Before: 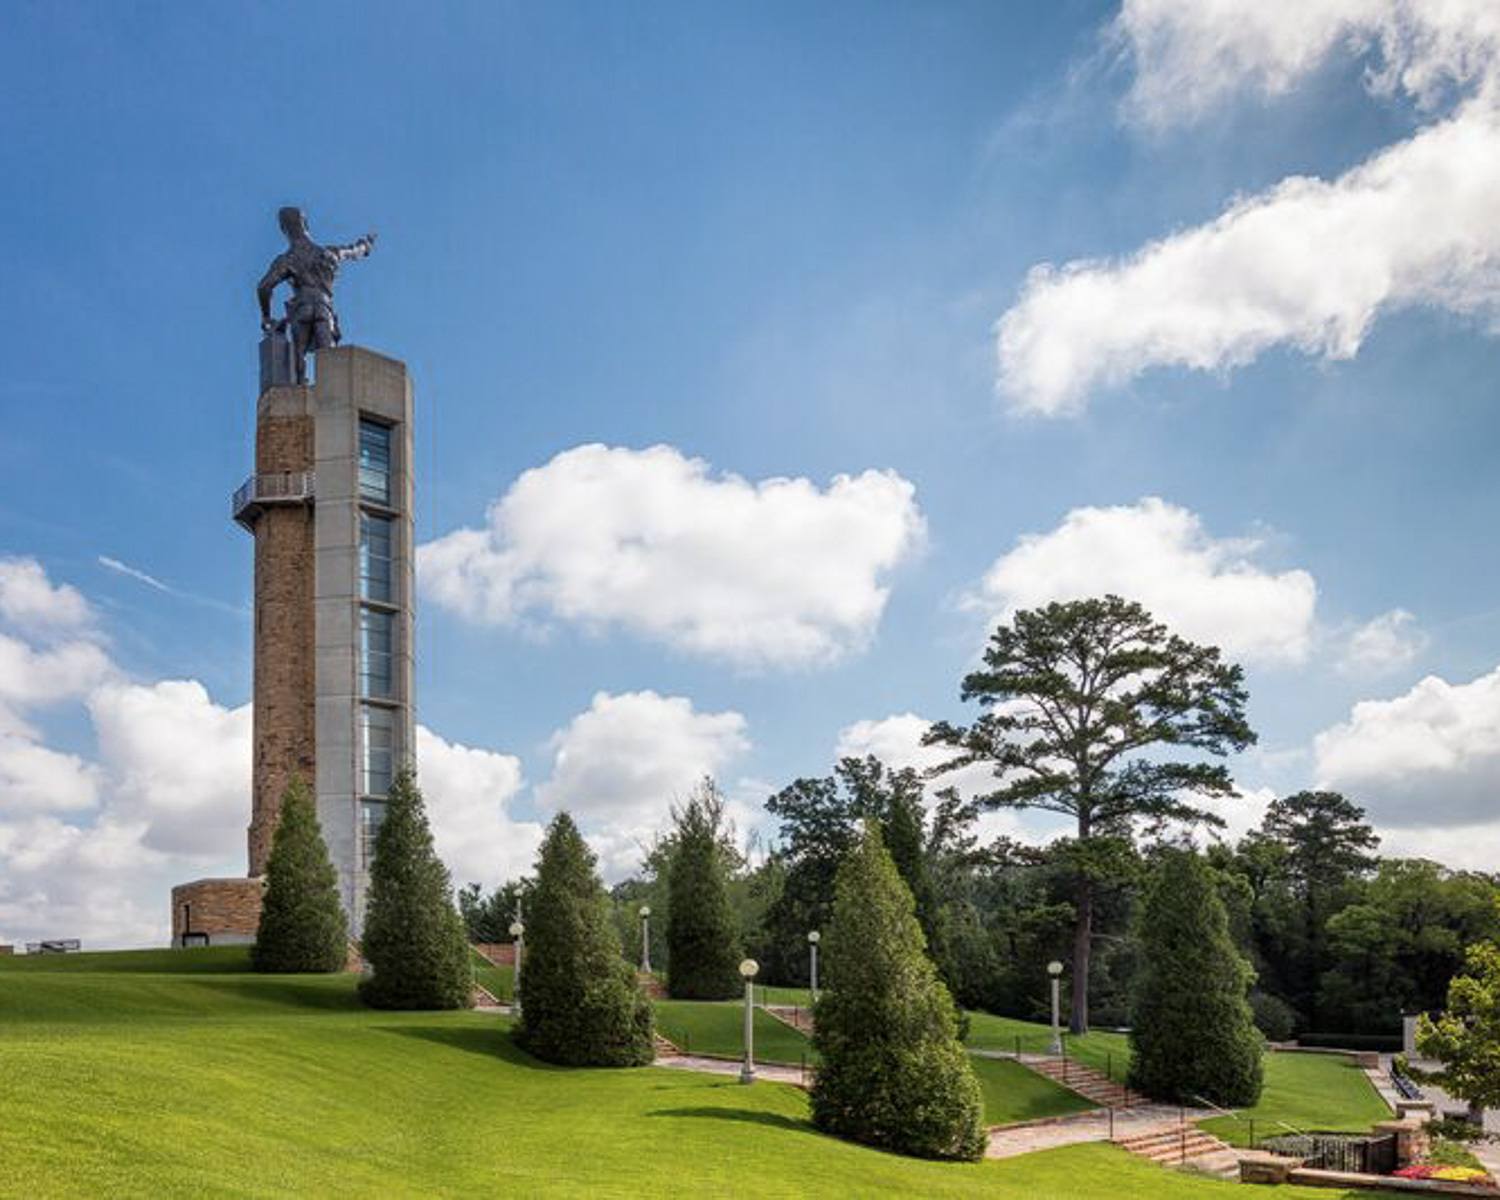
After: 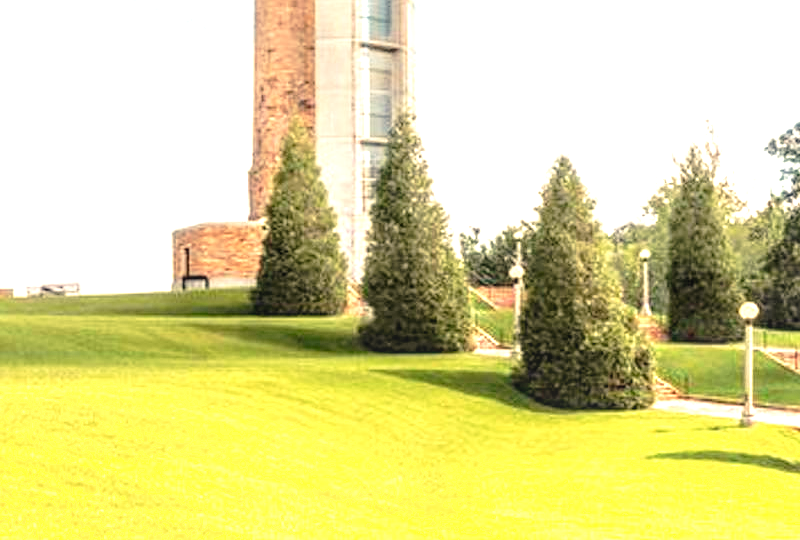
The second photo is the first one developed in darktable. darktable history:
crop and rotate: top 54.778%, right 46.61%, bottom 0.159%
shadows and highlights: radius 93.07, shadows -14.46, white point adjustment 0.23, highlights 31.48, compress 48.23%, highlights color adjustment 52.79%, soften with gaussian
white balance: red 1.123, blue 0.83
local contrast: detail 130%
exposure: black level correction 0, exposure 1.75 EV, compensate exposure bias true, compensate highlight preservation false
tone curve: curves: ch0 [(0, 0) (0.003, 0.049) (0.011, 0.051) (0.025, 0.055) (0.044, 0.065) (0.069, 0.081) (0.1, 0.11) (0.136, 0.15) (0.177, 0.195) (0.224, 0.242) (0.277, 0.308) (0.335, 0.375) (0.399, 0.436) (0.468, 0.5) (0.543, 0.574) (0.623, 0.665) (0.709, 0.761) (0.801, 0.851) (0.898, 0.933) (1, 1)], preserve colors none
rotate and perspective: automatic cropping original format, crop left 0, crop top 0
